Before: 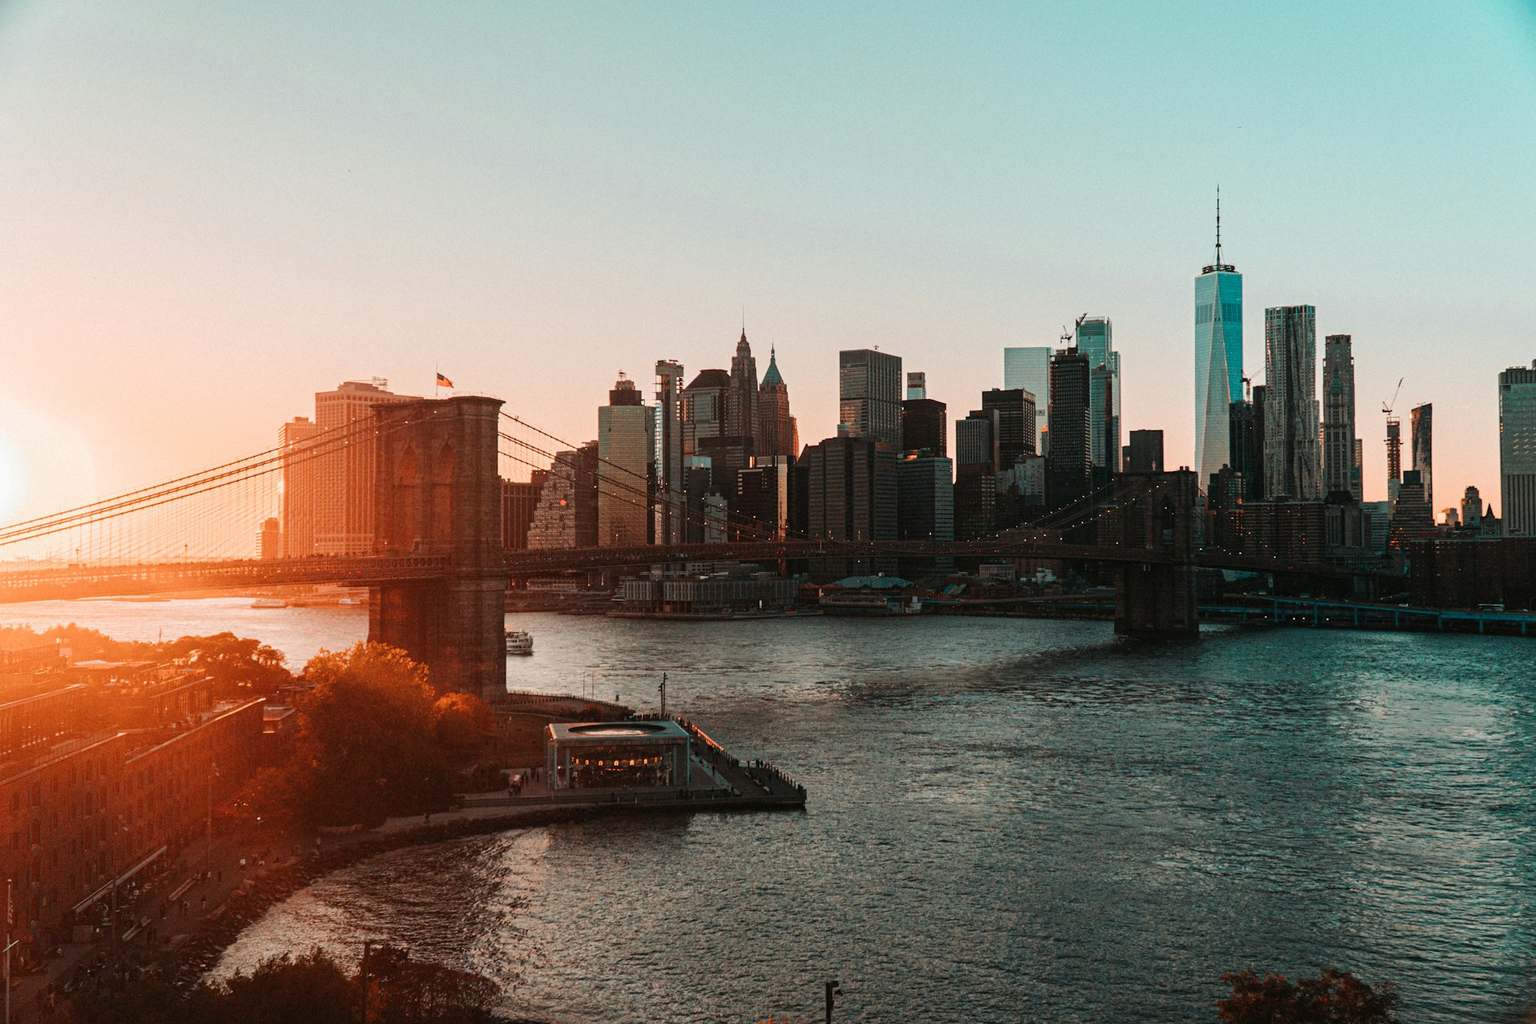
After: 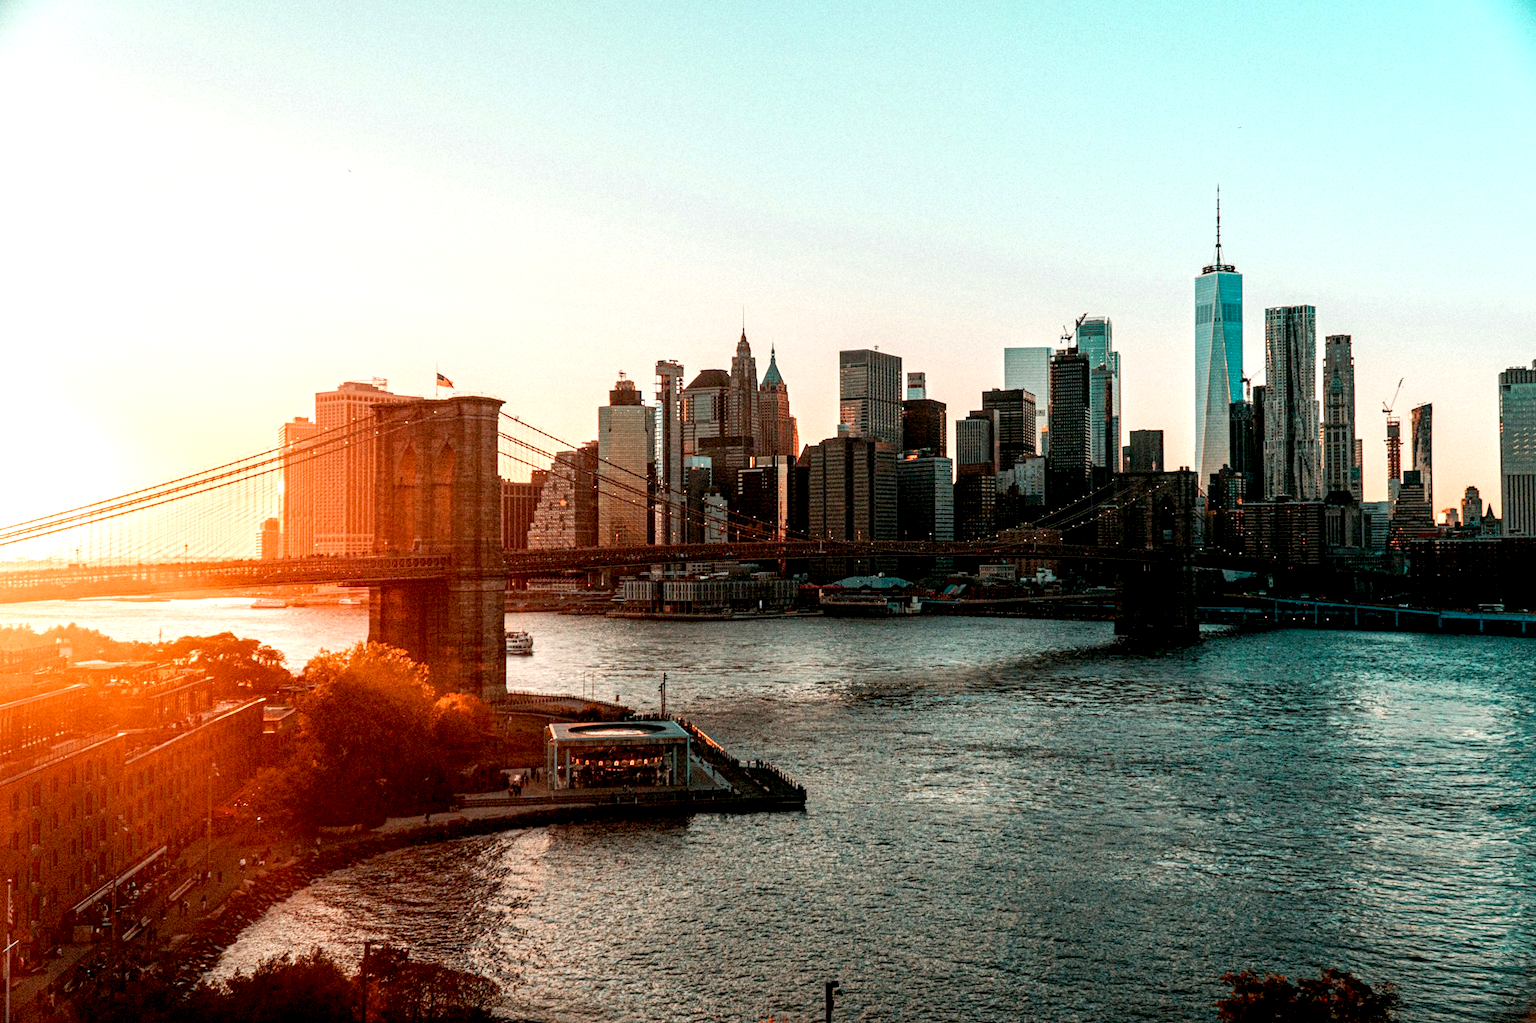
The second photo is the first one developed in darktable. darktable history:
crop: bottom 0.058%
local contrast: on, module defaults
exposure: black level correction 0.012, exposure 0.69 EV, compensate highlight preservation false
